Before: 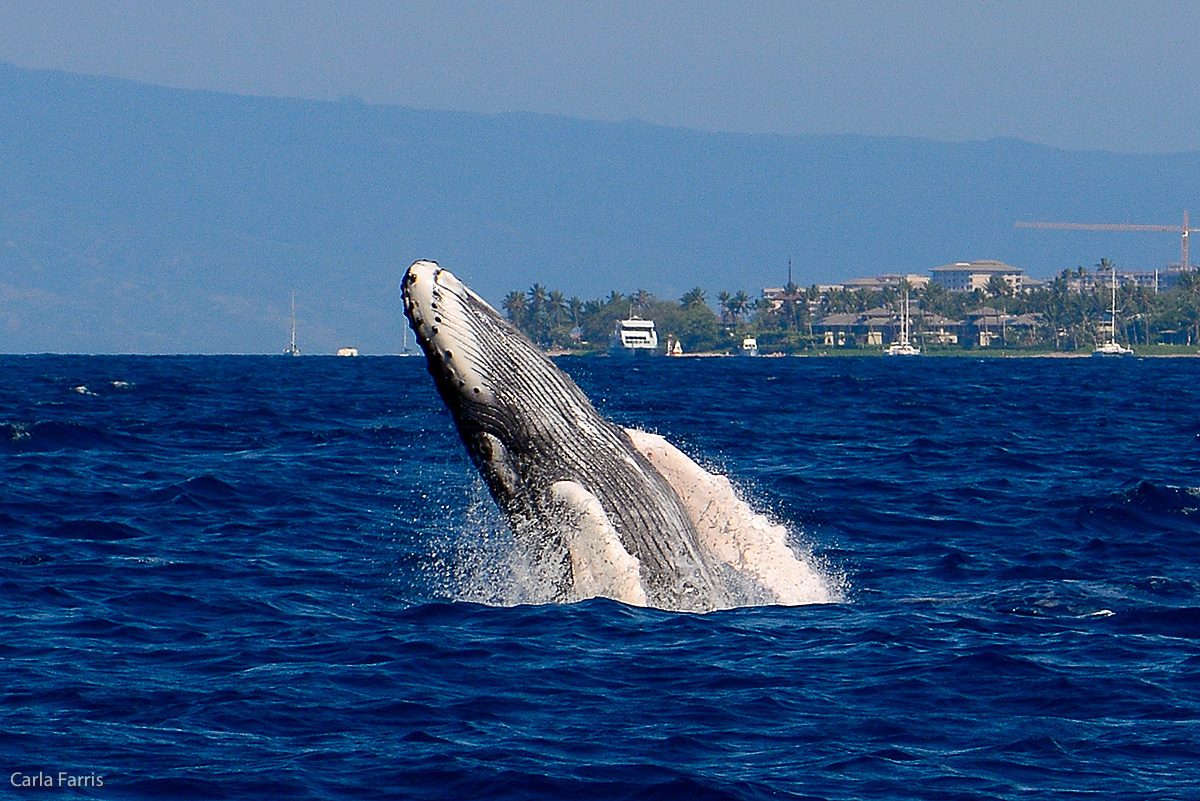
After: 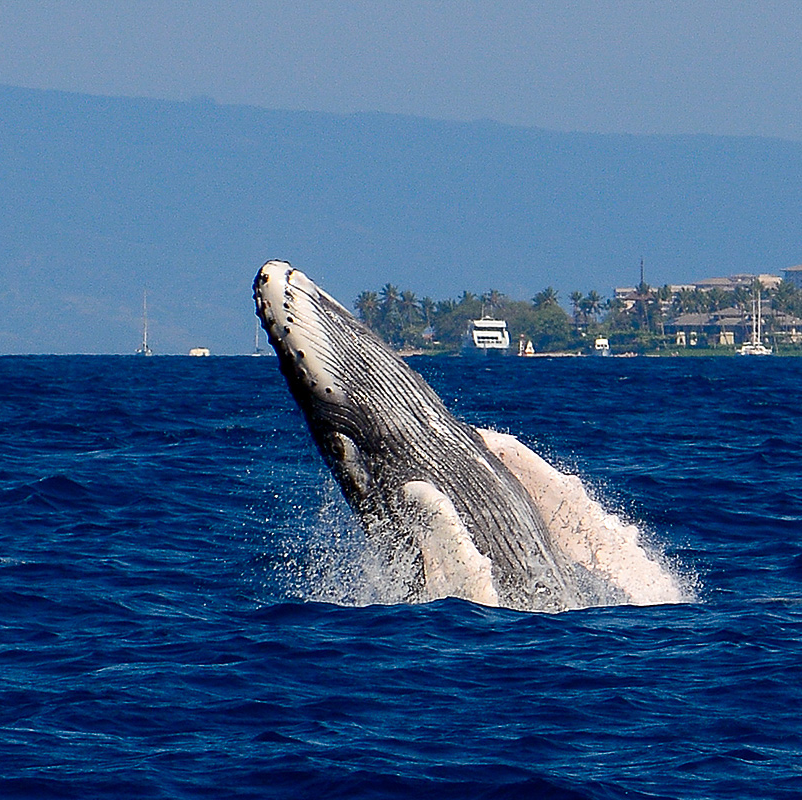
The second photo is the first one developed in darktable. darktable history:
crop and rotate: left 12.401%, right 20.692%
